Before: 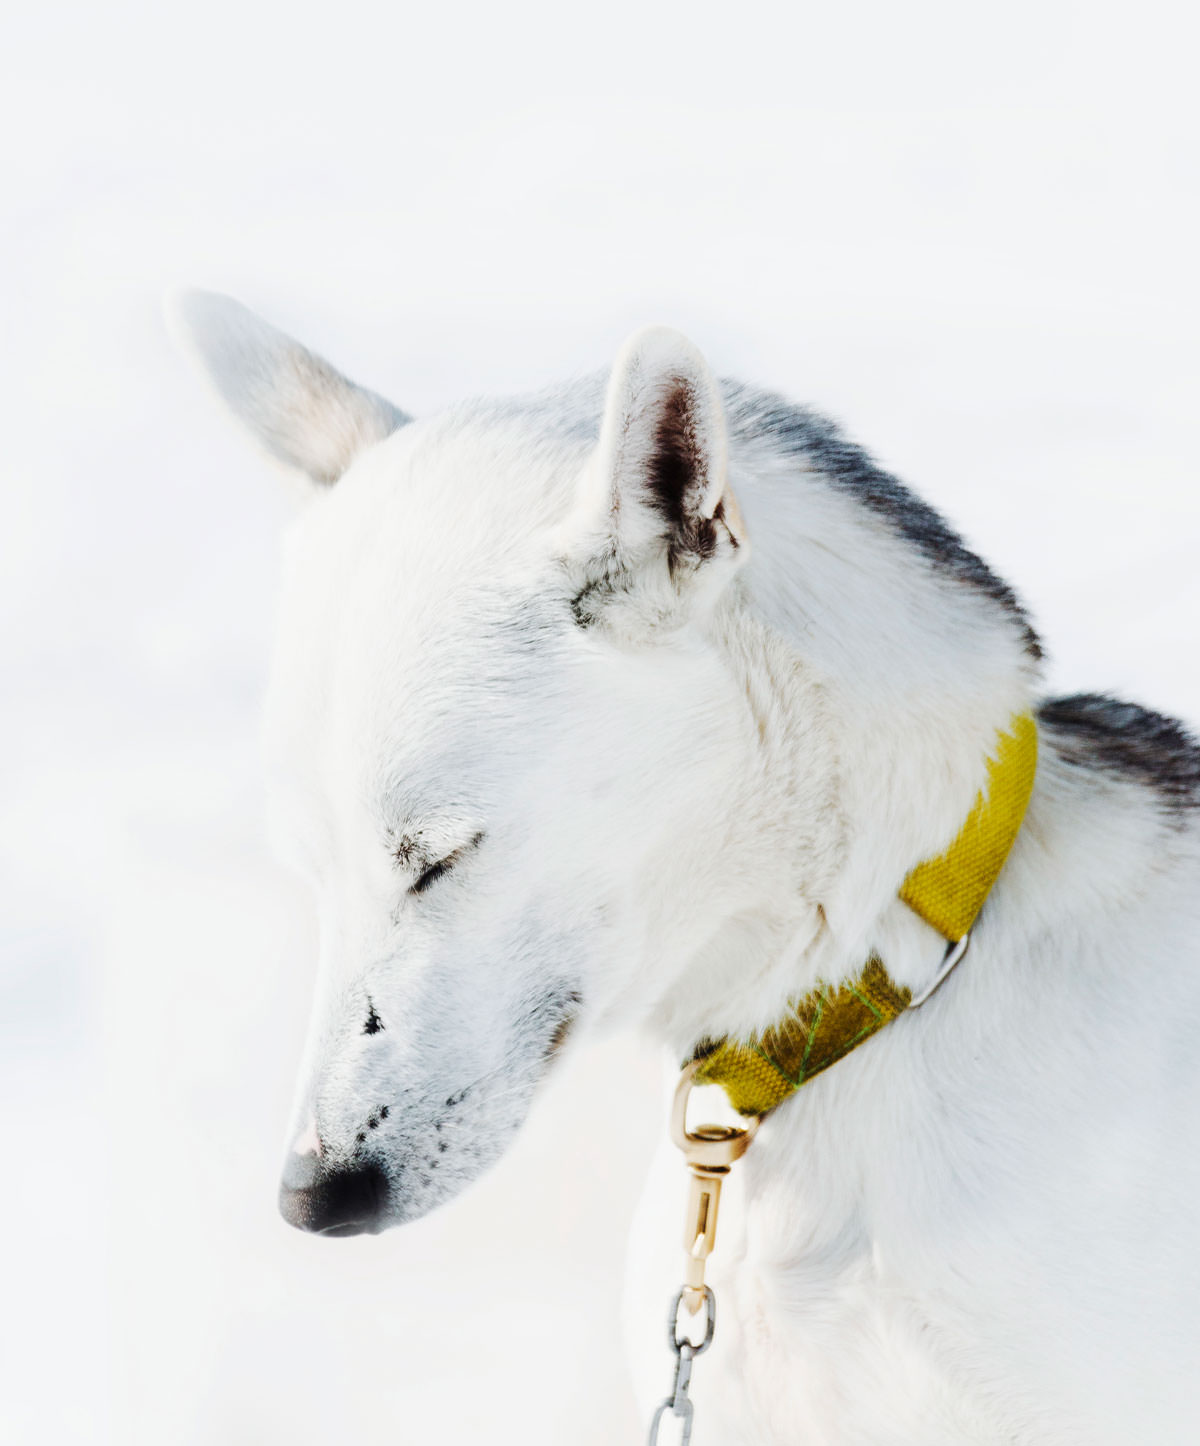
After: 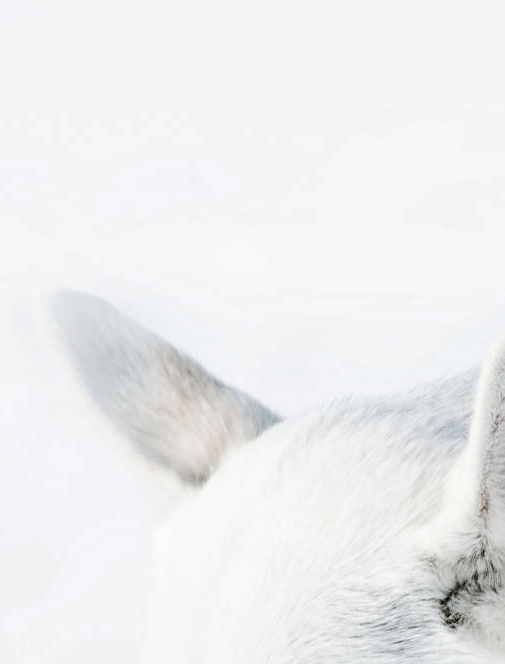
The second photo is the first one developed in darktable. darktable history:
local contrast: detail 130%
color zones: curves: ch0 [(0, 0.5) (0.125, 0.4) (0.25, 0.5) (0.375, 0.4) (0.5, 0.4) (0.625, 0.6) (0.75, 0.6) (0.875, 0.5)]; ch1 [(0, 0.35) (0.125, 0.45) (0.25, 0.35) (0.375, 0.35) (0.5, 0.35) (0.625, 0.35) (0.75, 0.45) (0.875, 0.35)]; ch2 [(0, 0.6) (0.125, 0.5) (0.25, 0.5) (0.375, 0.6) (0.5, 0.6) (0.625, 0.5) (0.75, 0.5) (0.875, 0.5)]
crop and rotate: left 10.946%, top 0.067%, right 46.91%, bottom 53.945%
